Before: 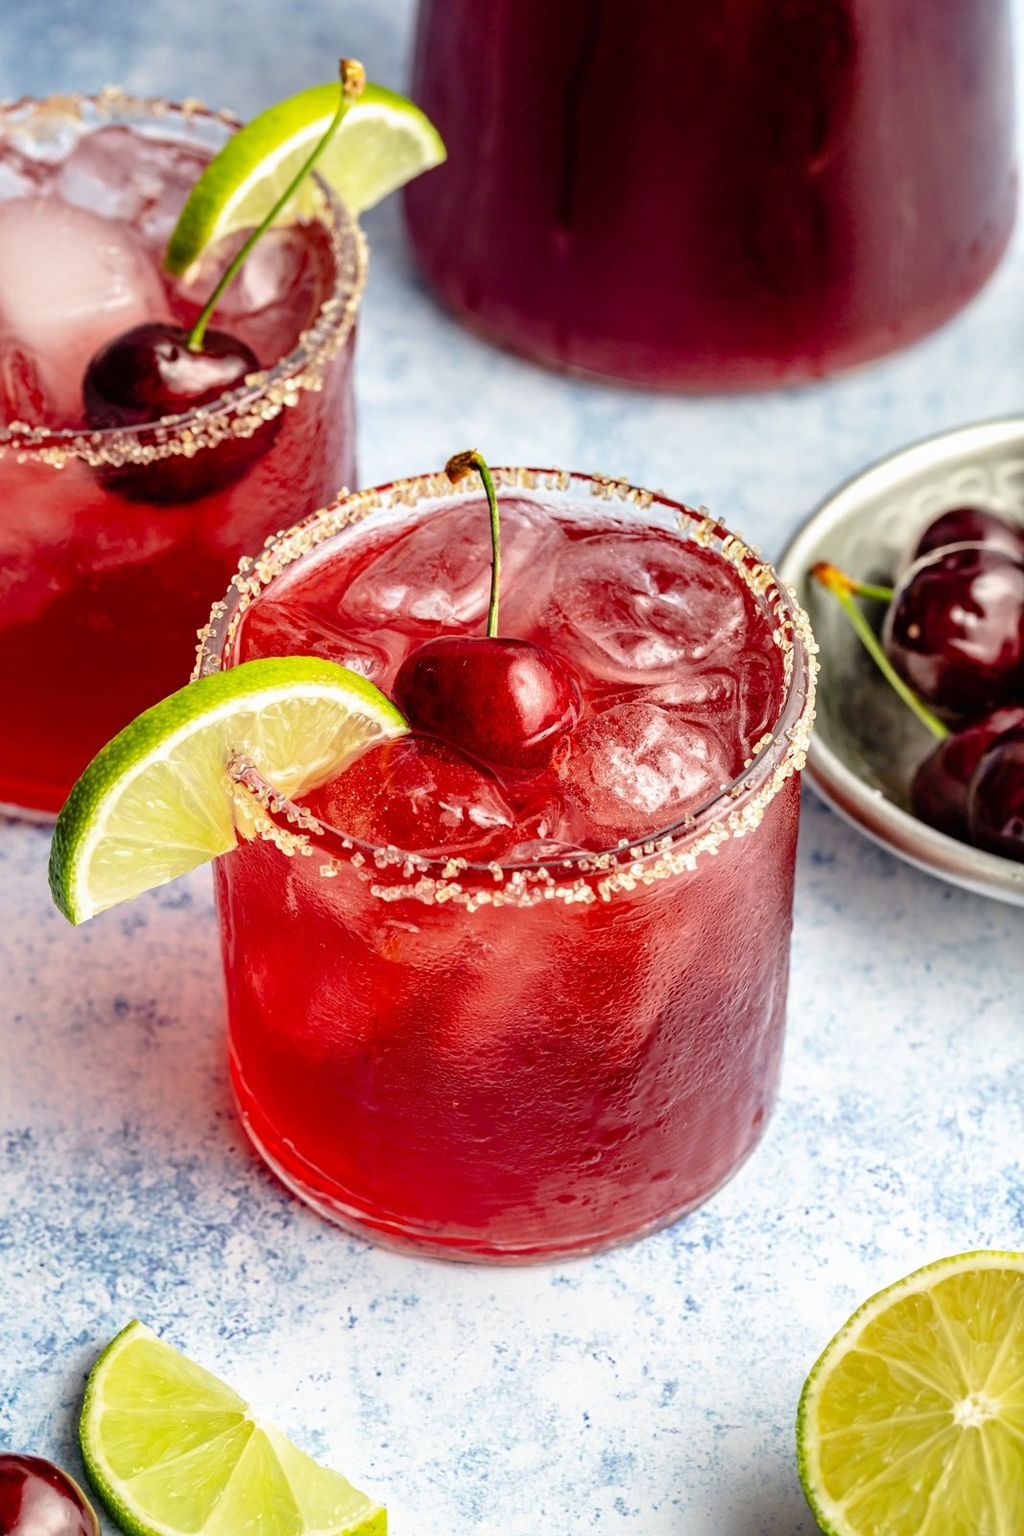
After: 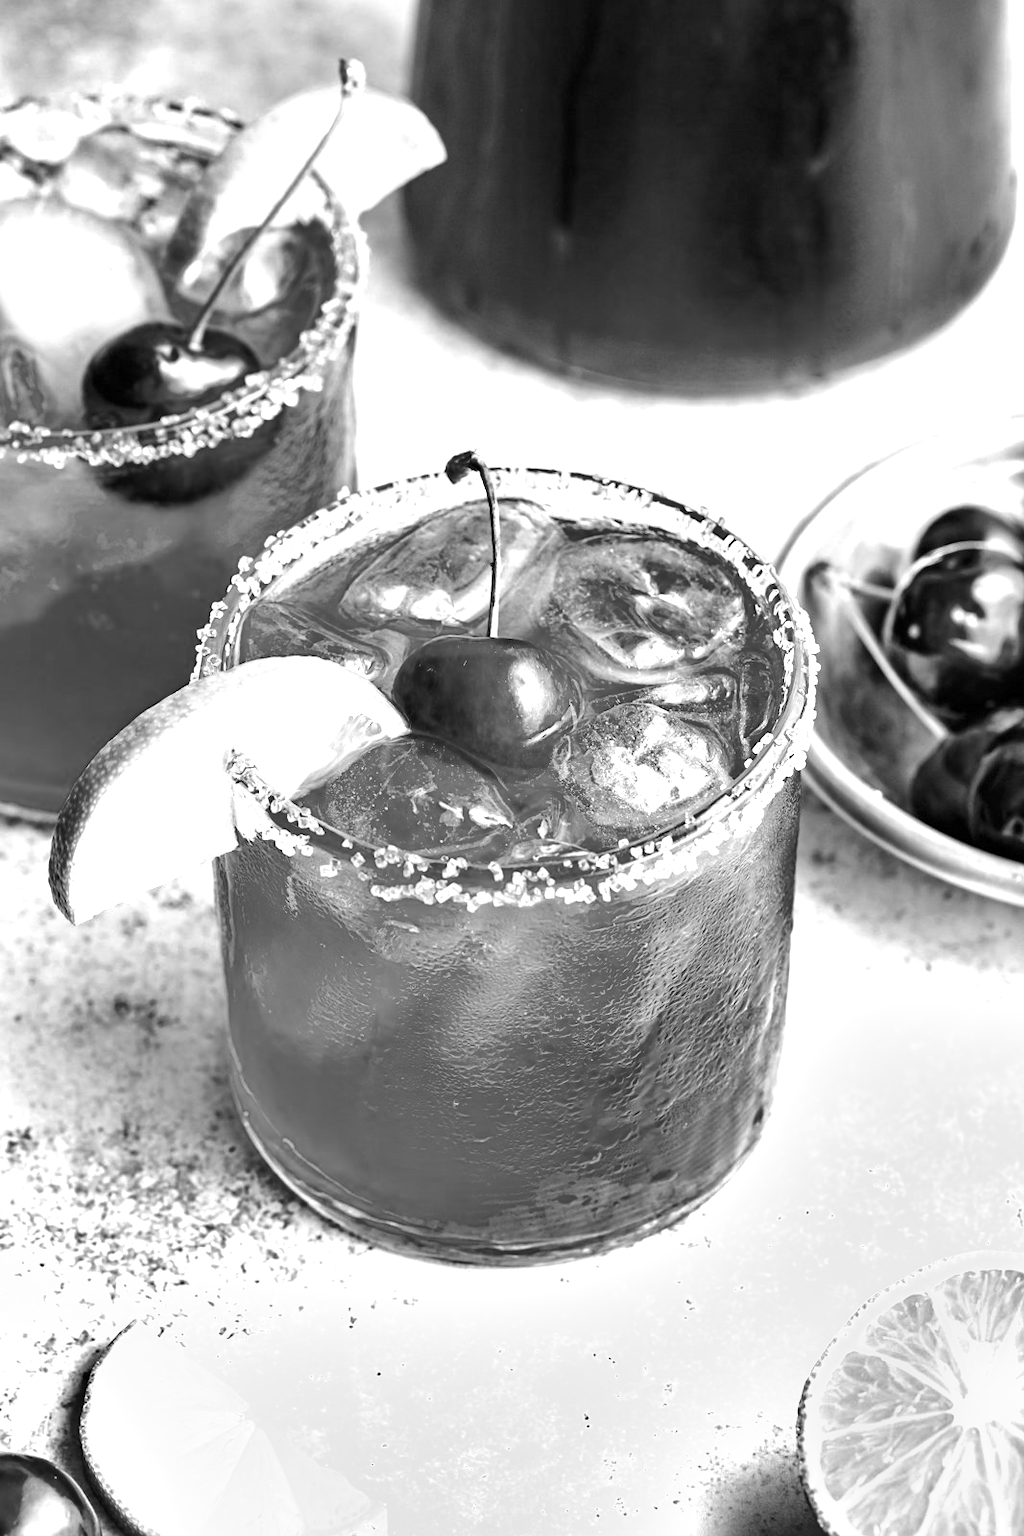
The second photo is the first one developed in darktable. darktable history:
monochrome: on, module defaults
exposure: black level correction 0.001, exposure 0.955 EV, compensate exposure bias true, compensate highlight preservation false
shadows and highlights: shadows 5, soften with gaussian
color correction: highlights a* 10.21, highlights b* 9.79, shadows a* 8.61, shadows b* 7.88, saturation 0.8
